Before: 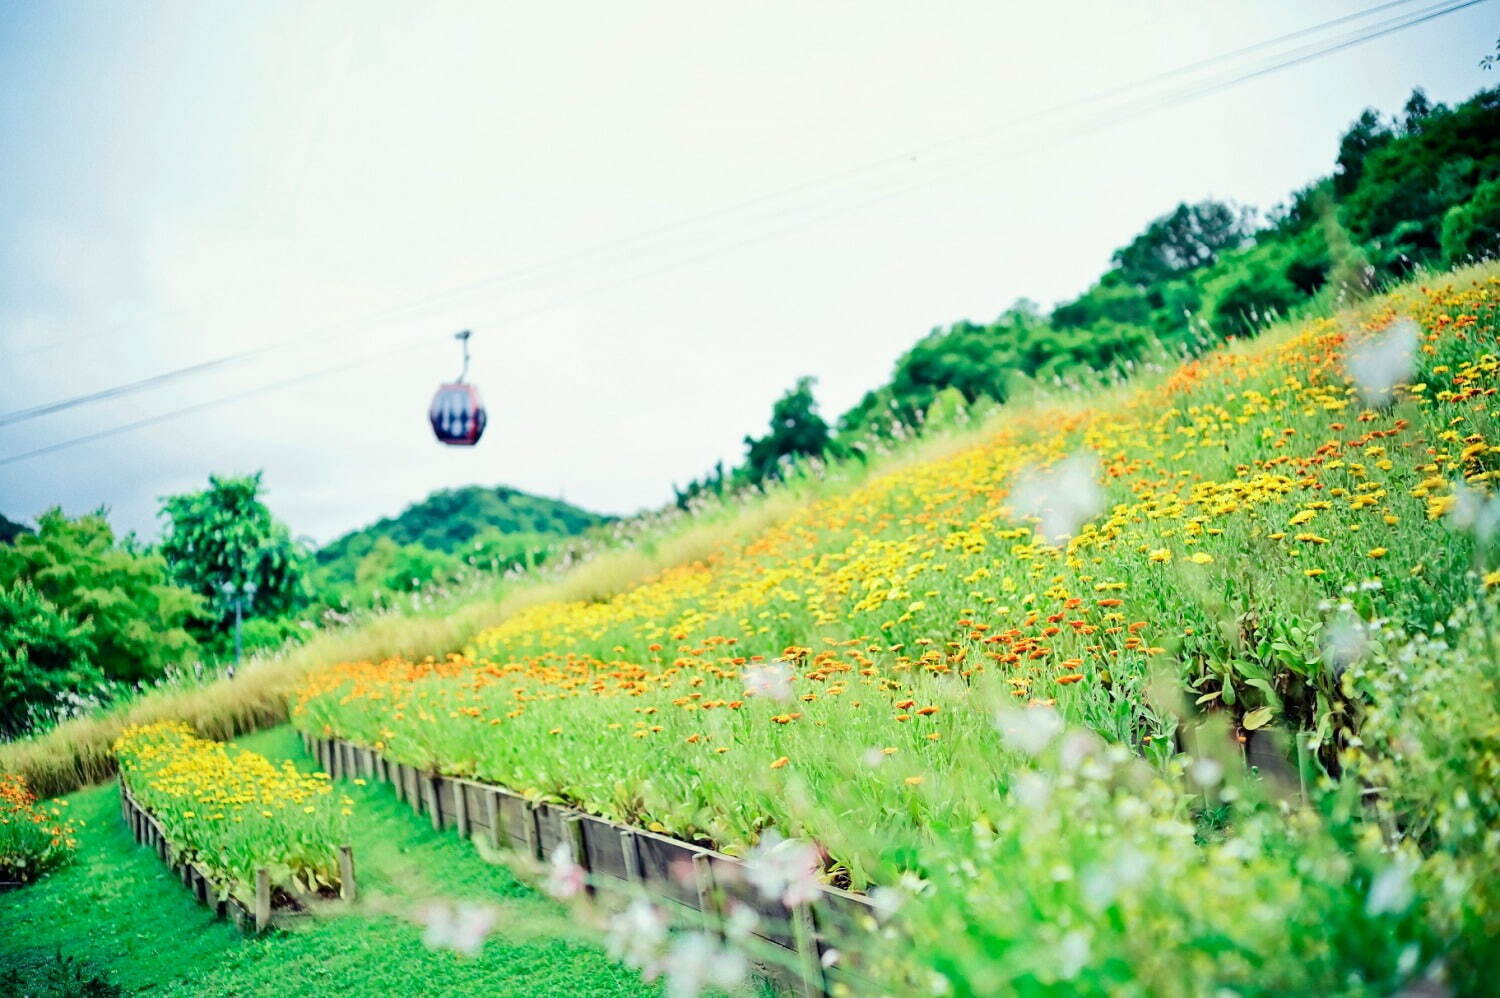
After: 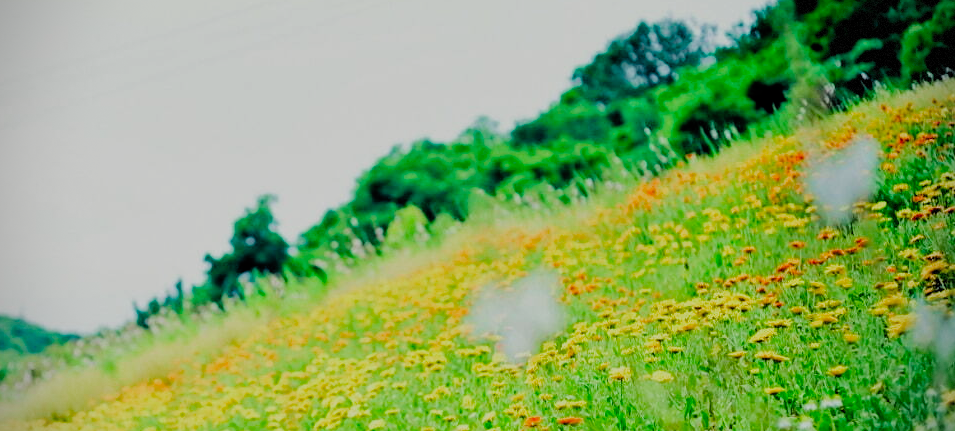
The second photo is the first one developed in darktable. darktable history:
filmic rgb: black relative exposure -4.4 EV, white relative exposure 5 EV, threshold 3 EV, hardness 2.23, latitude 40.06%, contrast 1.15, highlights saturation mix 10%, shadows ↔ highlights balance 1.04%, preserve chrominance RGB euclidean norm (legacy), color science v4 (2020), enable highlight reconstruction true
crop: left 36.005%, top 18.293%, right 0.31%, bottom 38.444%
vignetting: dithering 8-bit output, unbound false
